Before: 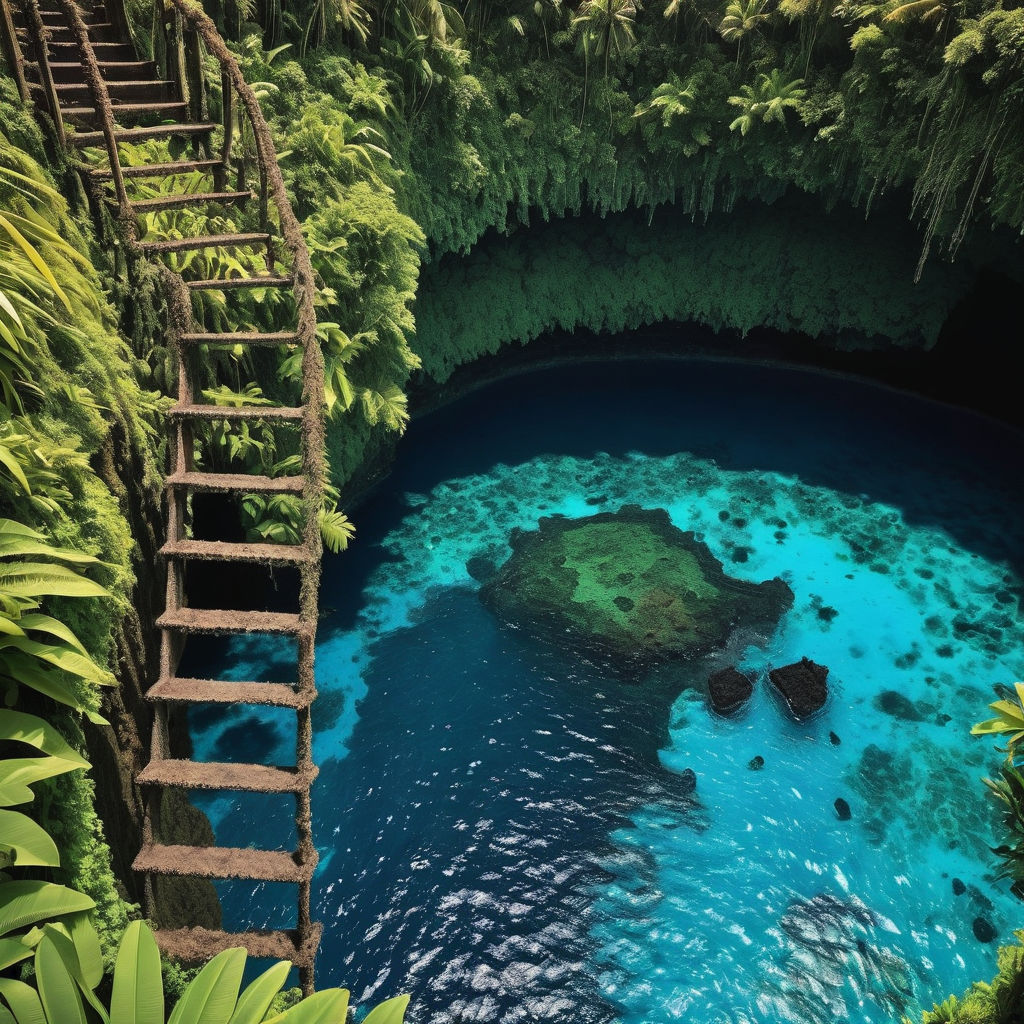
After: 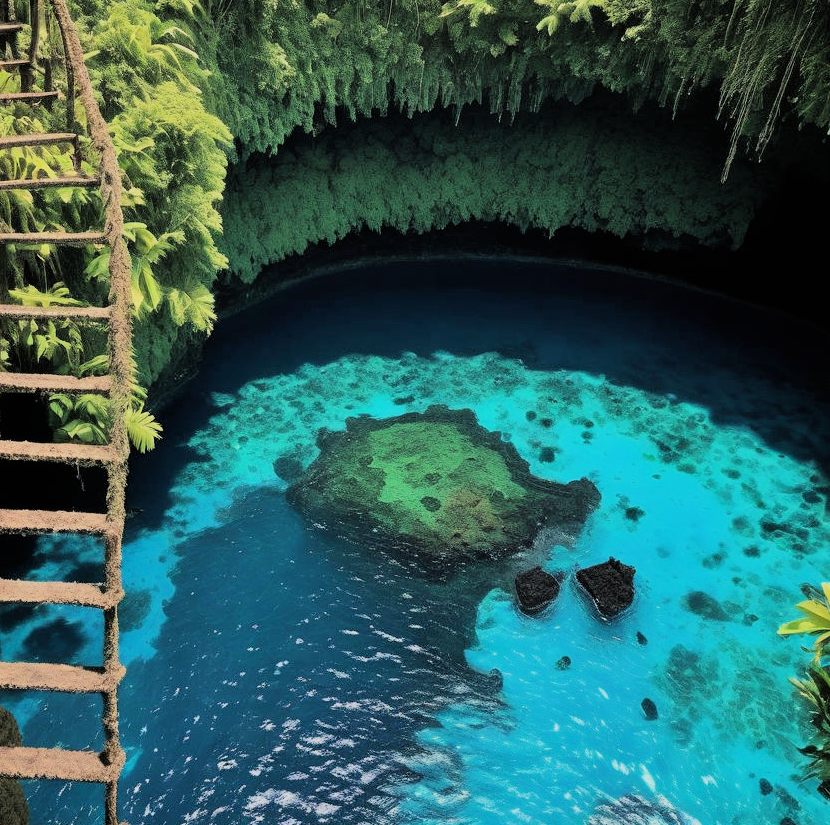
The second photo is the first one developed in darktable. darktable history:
crop: left 18.936%, top 9.806%, right 0.001%, bottom 9.561%
filmic rgb: black relative exposure -6.17 EV, white relative exposure 6.95 EV, threshold 5.94 EV, hardness 2.24, color science v6 (2022), enable highlight reconstruction true
exposure: exposure 1 EV, compensate highlight preservation false
